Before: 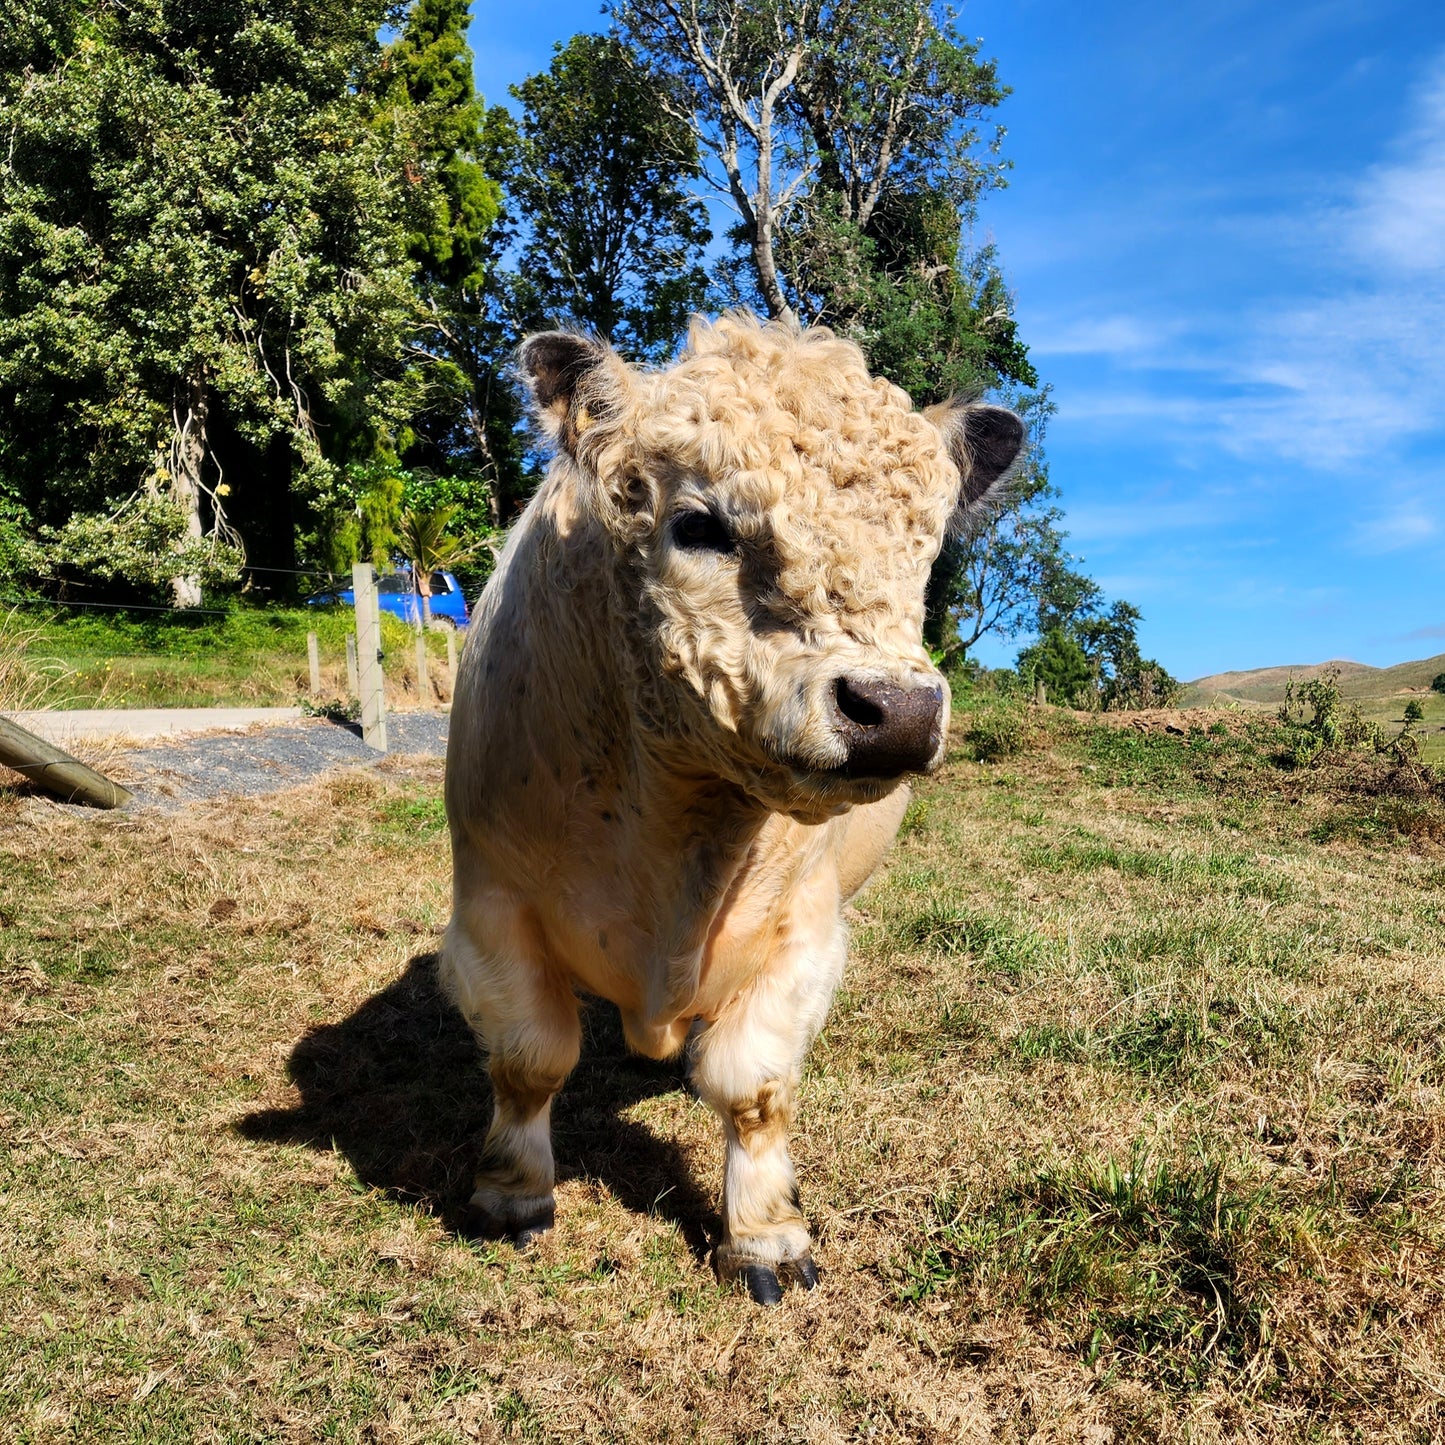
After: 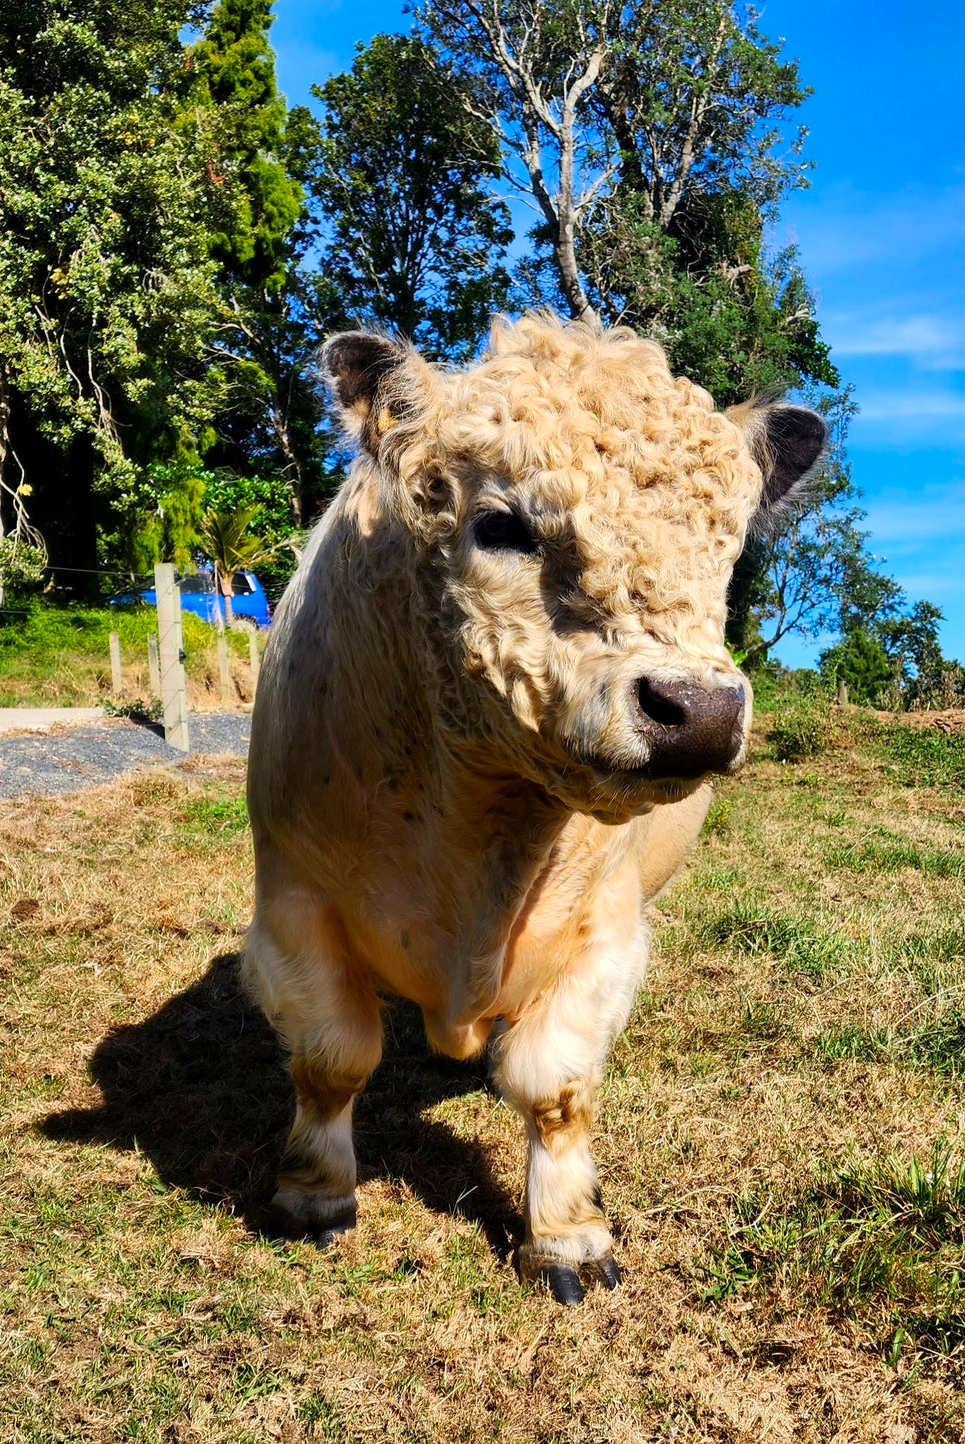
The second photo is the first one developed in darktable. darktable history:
crop and rotate: left 13.727%, right 19.456%
contrast brightness saturation: contrast 0.083, saturation 0.203
